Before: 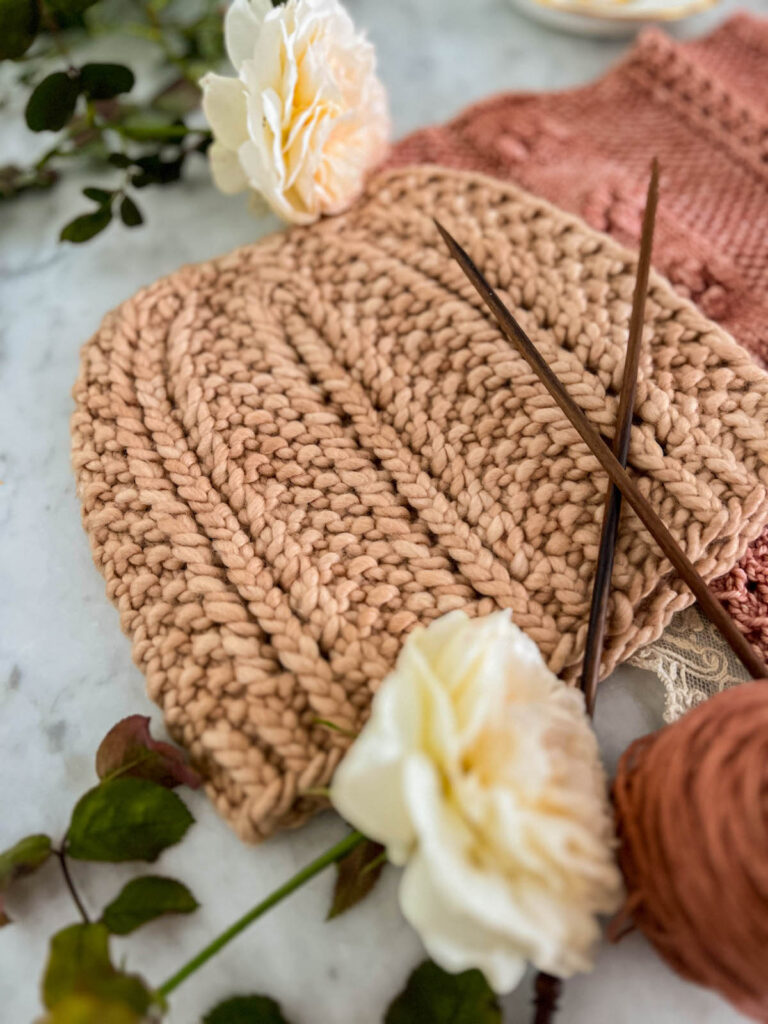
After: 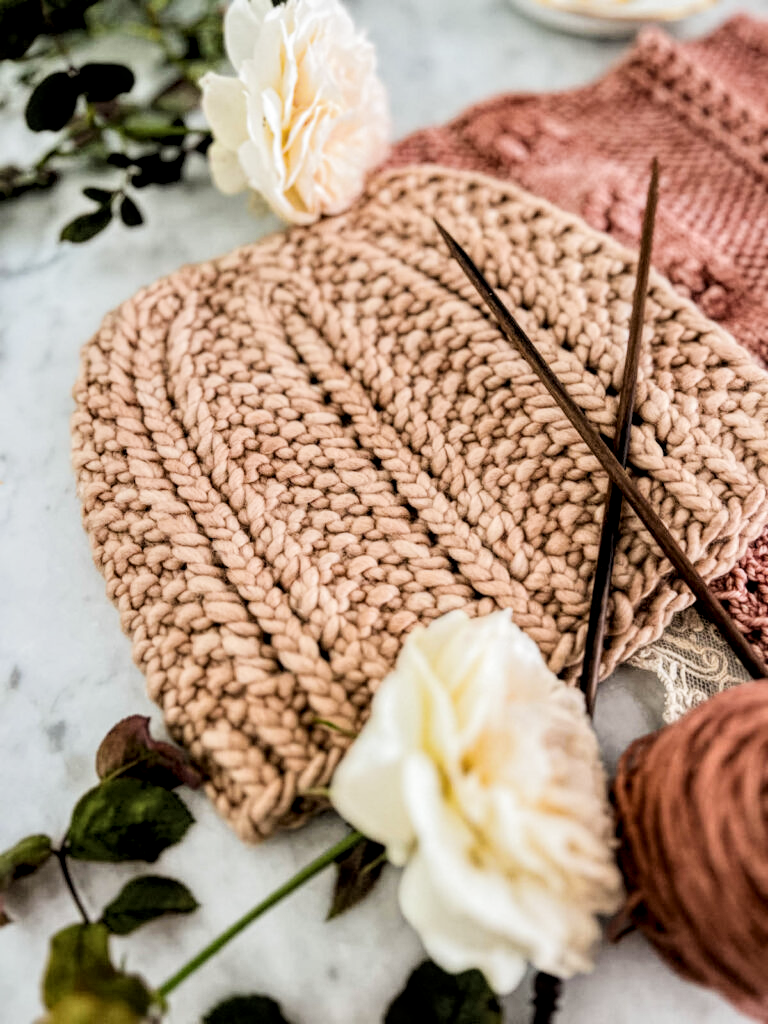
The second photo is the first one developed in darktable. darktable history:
exposure: exposure 0.56 EV, compensate highlight preservation false
local contrast: highlights 105%, shadows 98%, detail 199%, midtone range 0.2
contrast brightness saturation: contrast -0.07, brightness -0.042, saturation -0.109
filmic rgb: black relative exposure -5.09 EV, white relative exposure 3.99 EV, hardness 2.88, contrast 1.396, highlights saturation mix -29.01%
